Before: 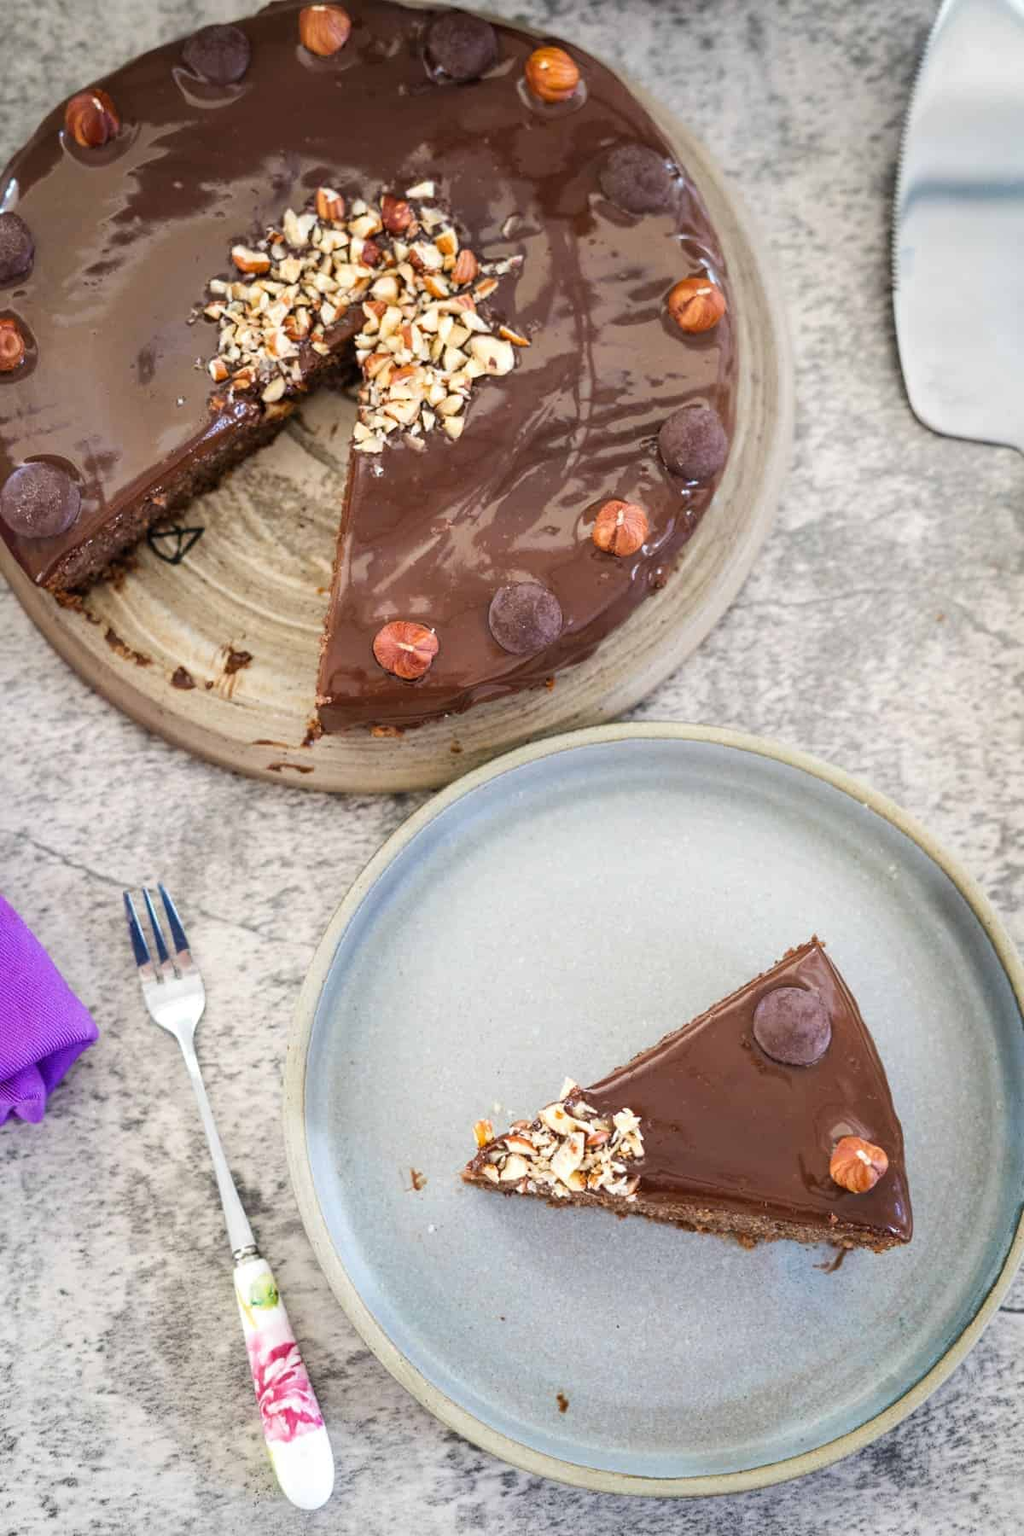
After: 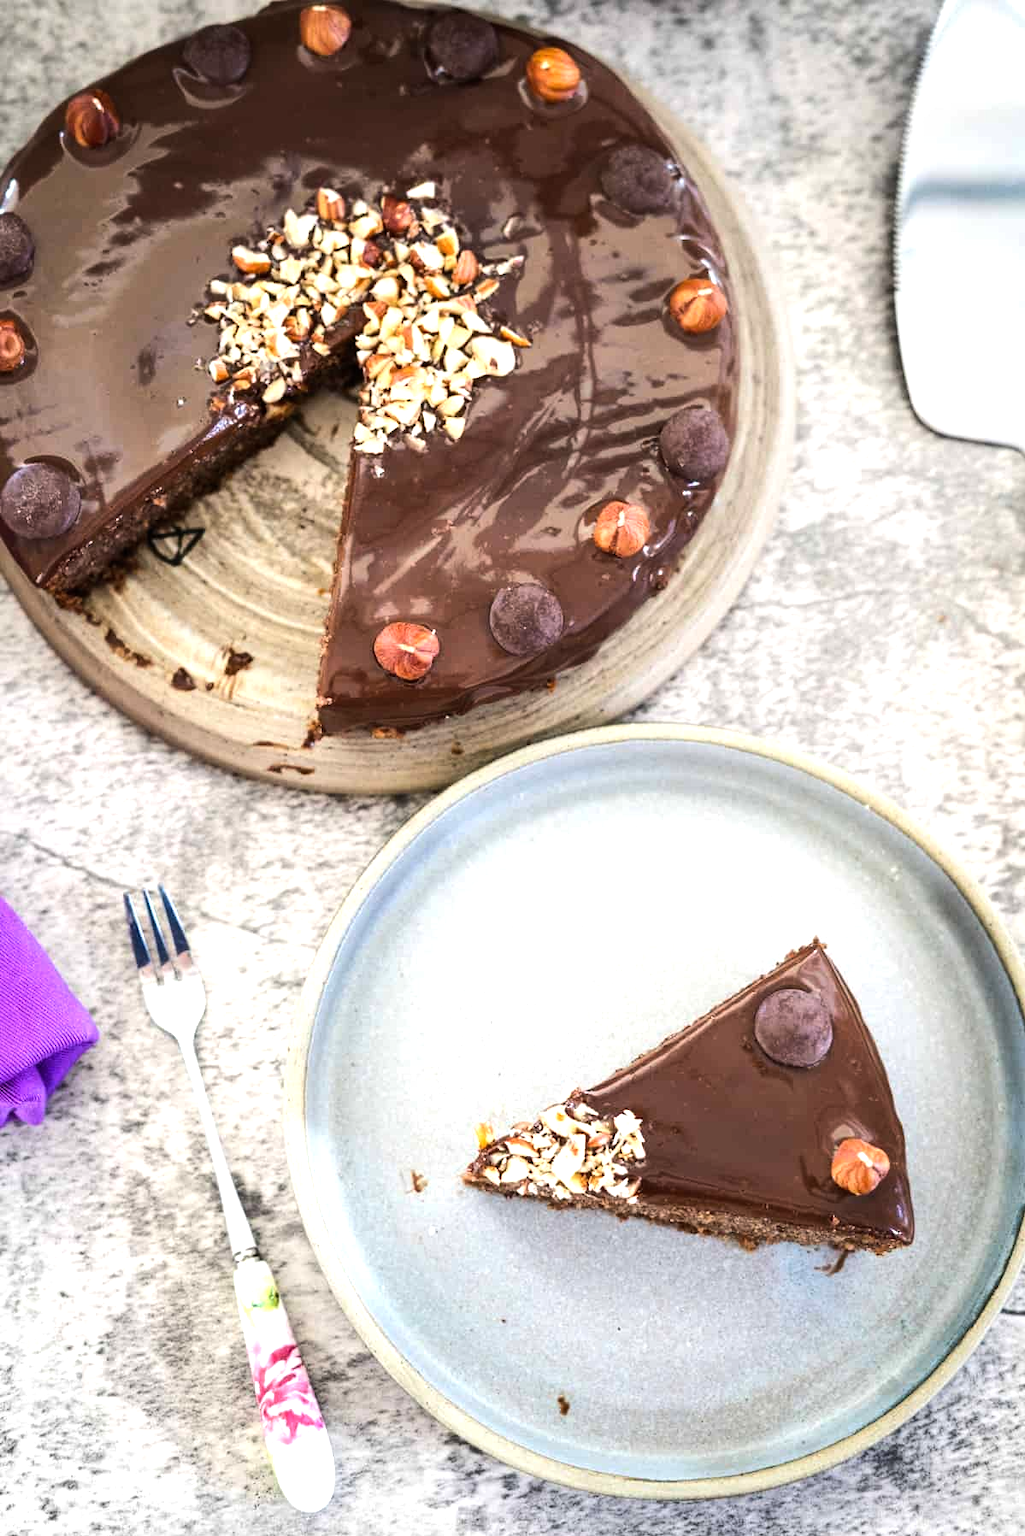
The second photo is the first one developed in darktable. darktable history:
crop: top 0.05%, bottom 0.098%
tone equalizer: -8 EV -0.75 EV, -7 EV -0.7 EV, -6 EV -0.6 EV, -5 EV -0.4 EV, -3 EV 0.4 EV, -2 EV 0.6 EV, -1 EV 0.7 EV, +0 EV 0.75 EV, edges refinement/feathering 500, mask exposure compensation -1.57 EV, preserve details no
